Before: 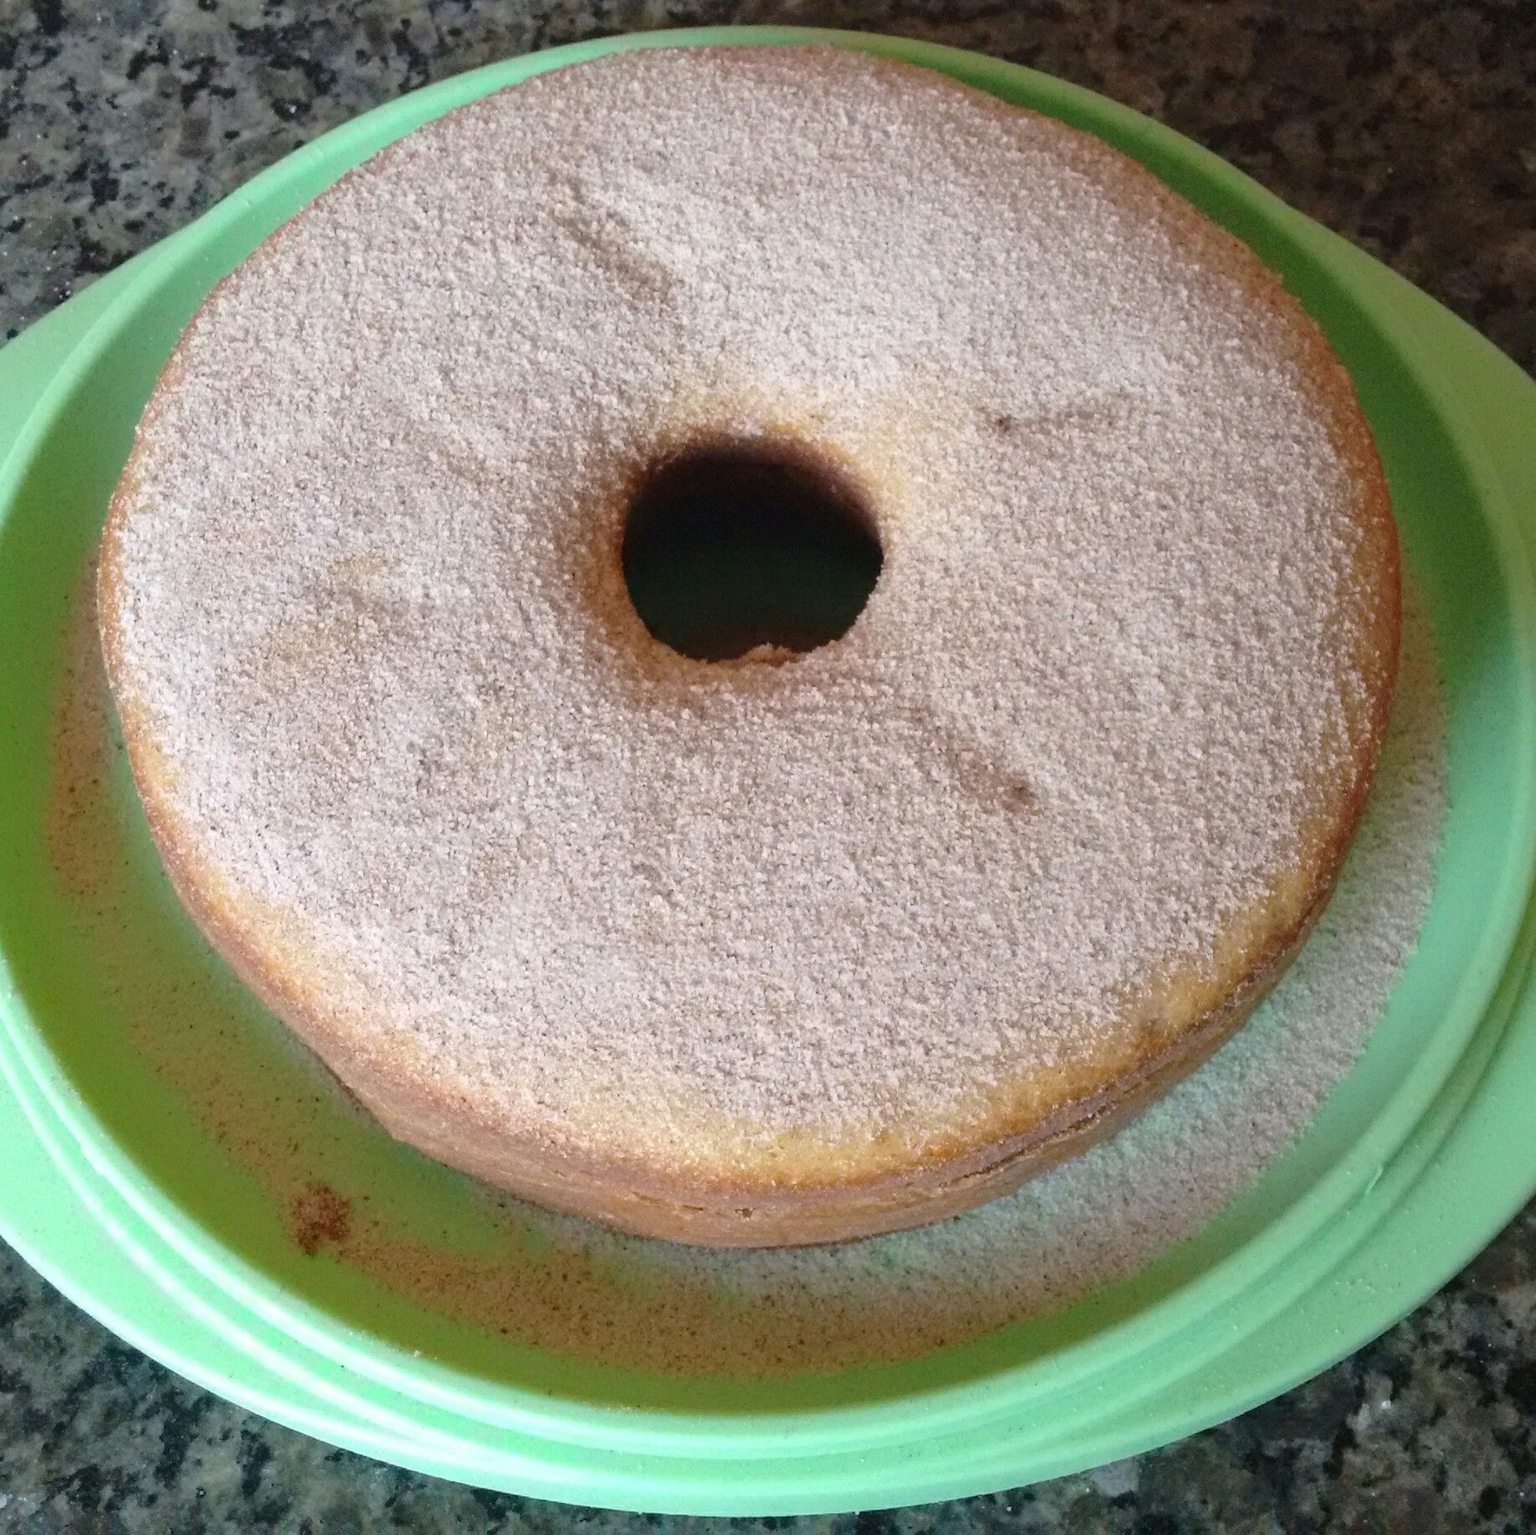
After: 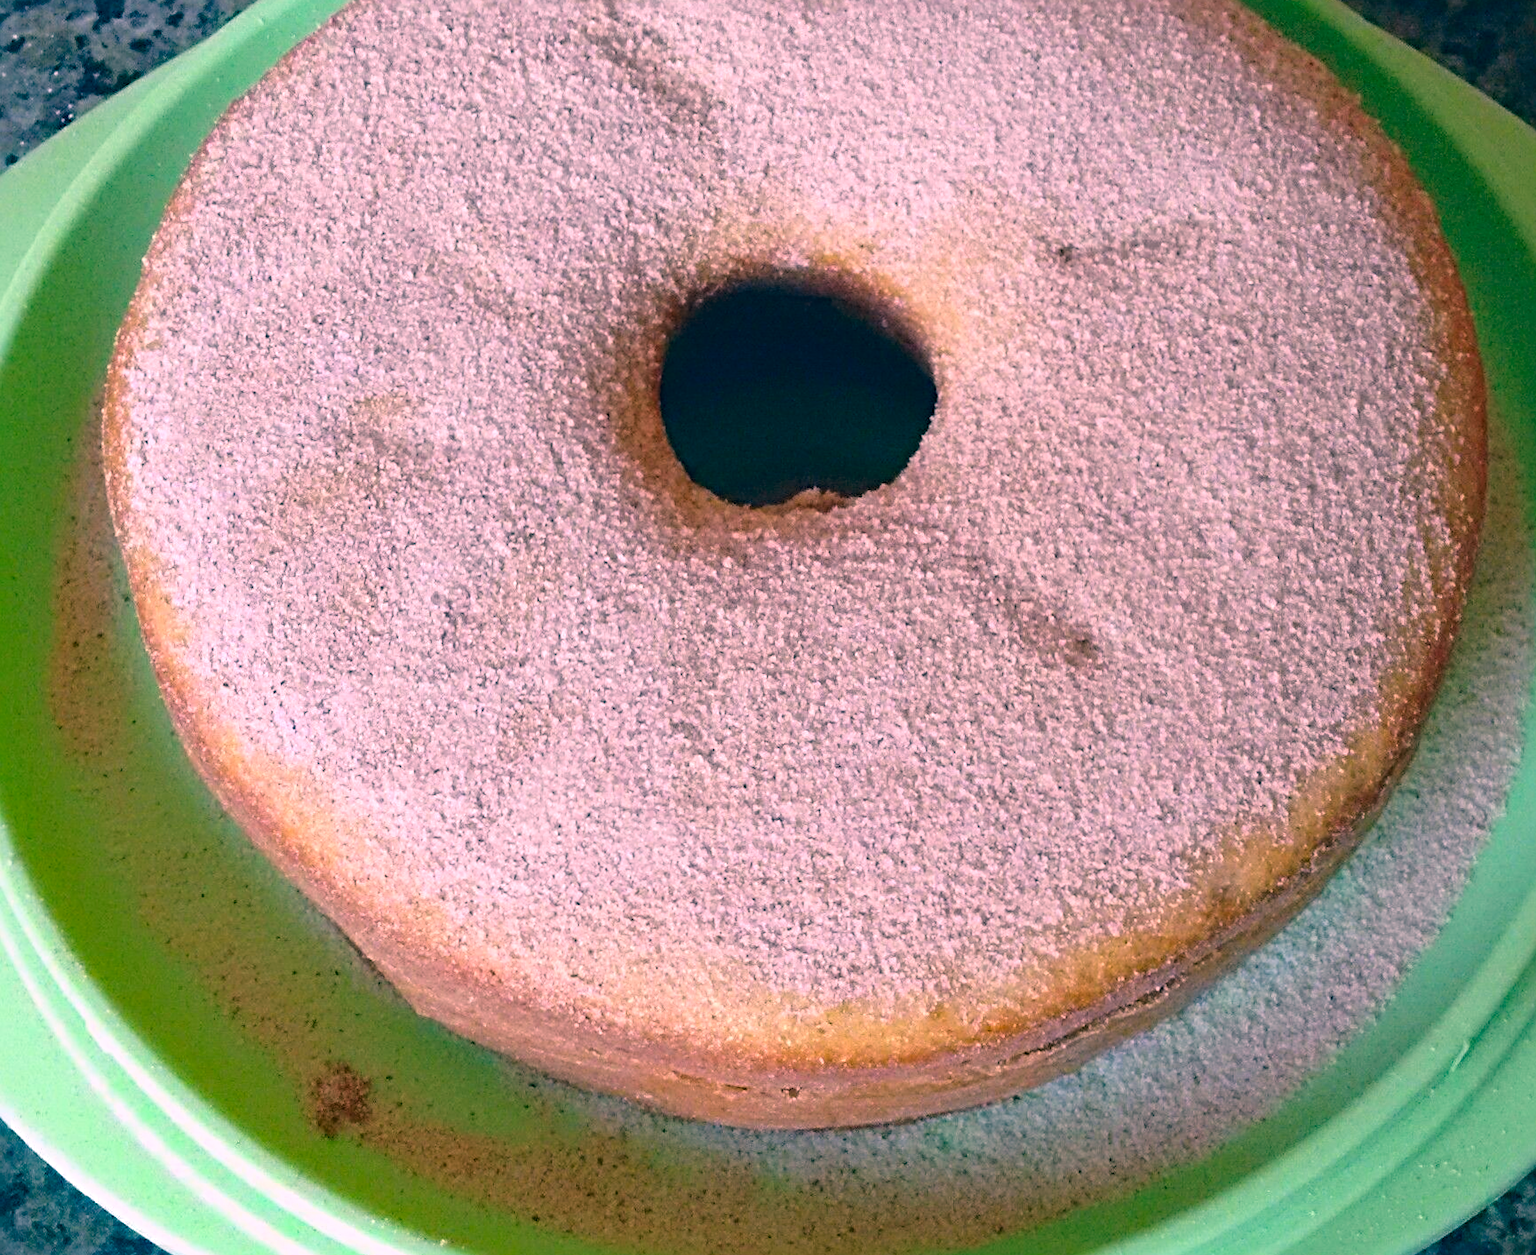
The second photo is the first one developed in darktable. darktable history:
sharpen: radius 4.898
color correction: highlights a* 16.62, highlights b* 0.211, shadows a* -14.97, shadows b* -14.21, saturation 1.47
crop and rotate: angle 0.096°, top 11.992%, right 5.703%, bottom 10.907%
